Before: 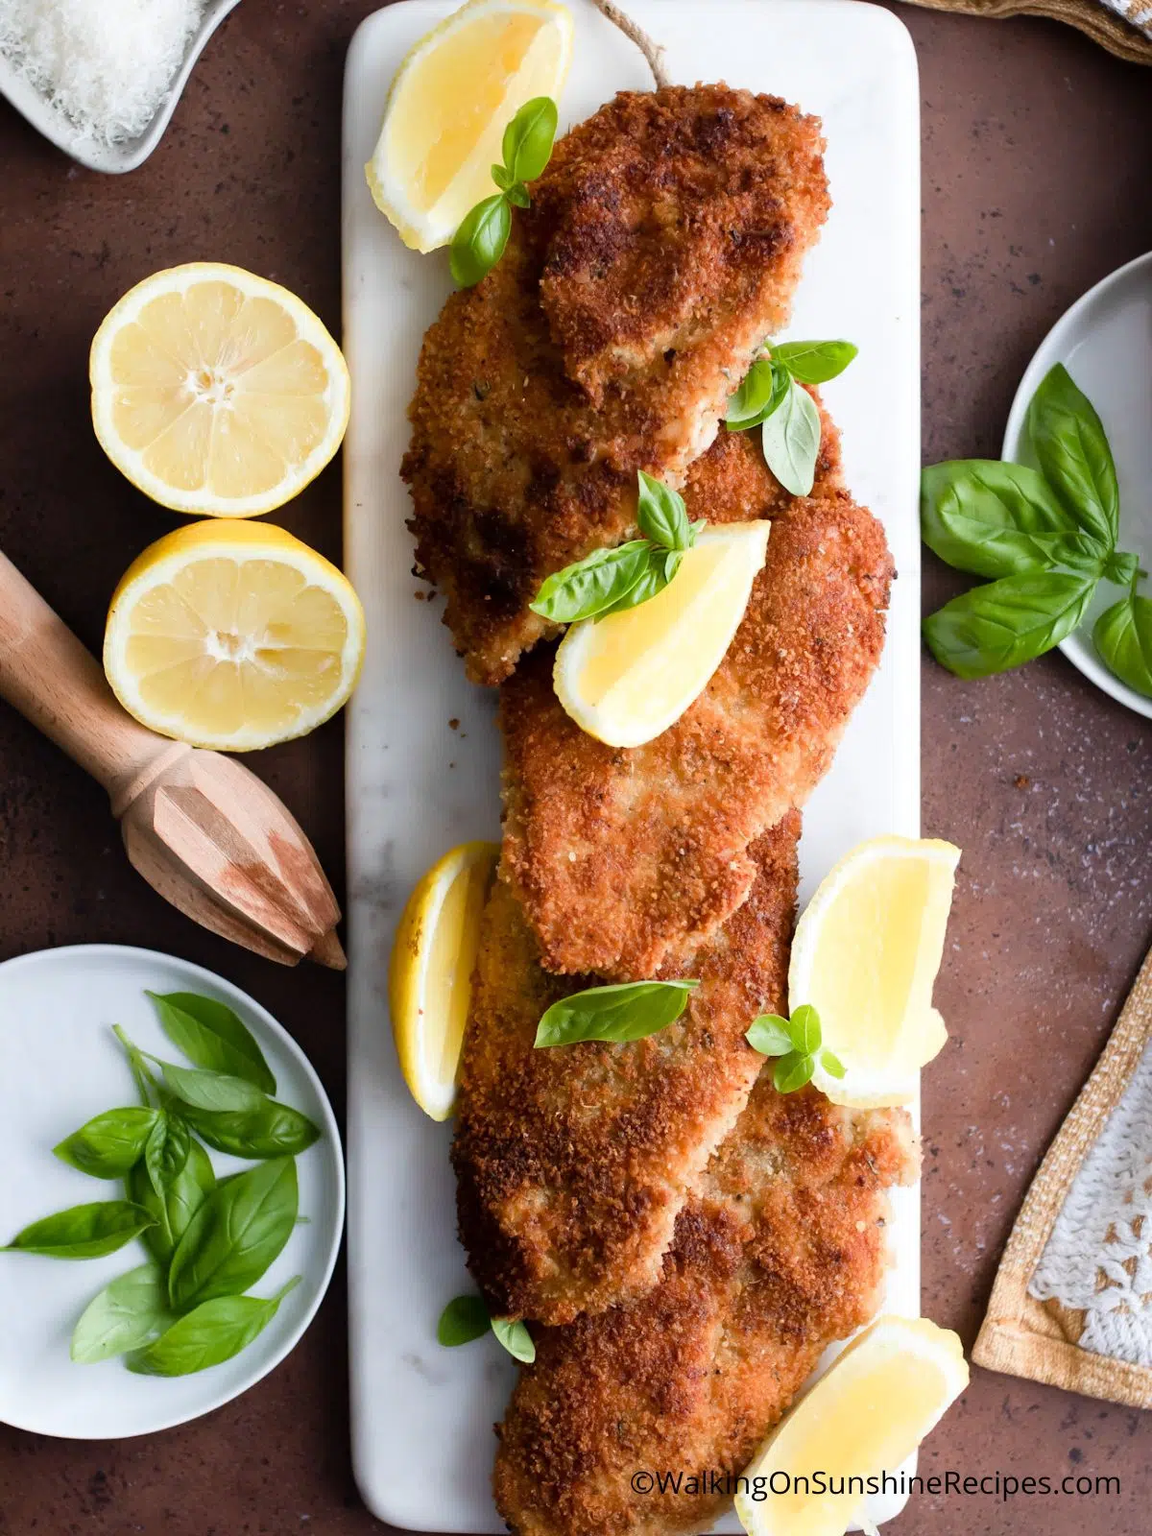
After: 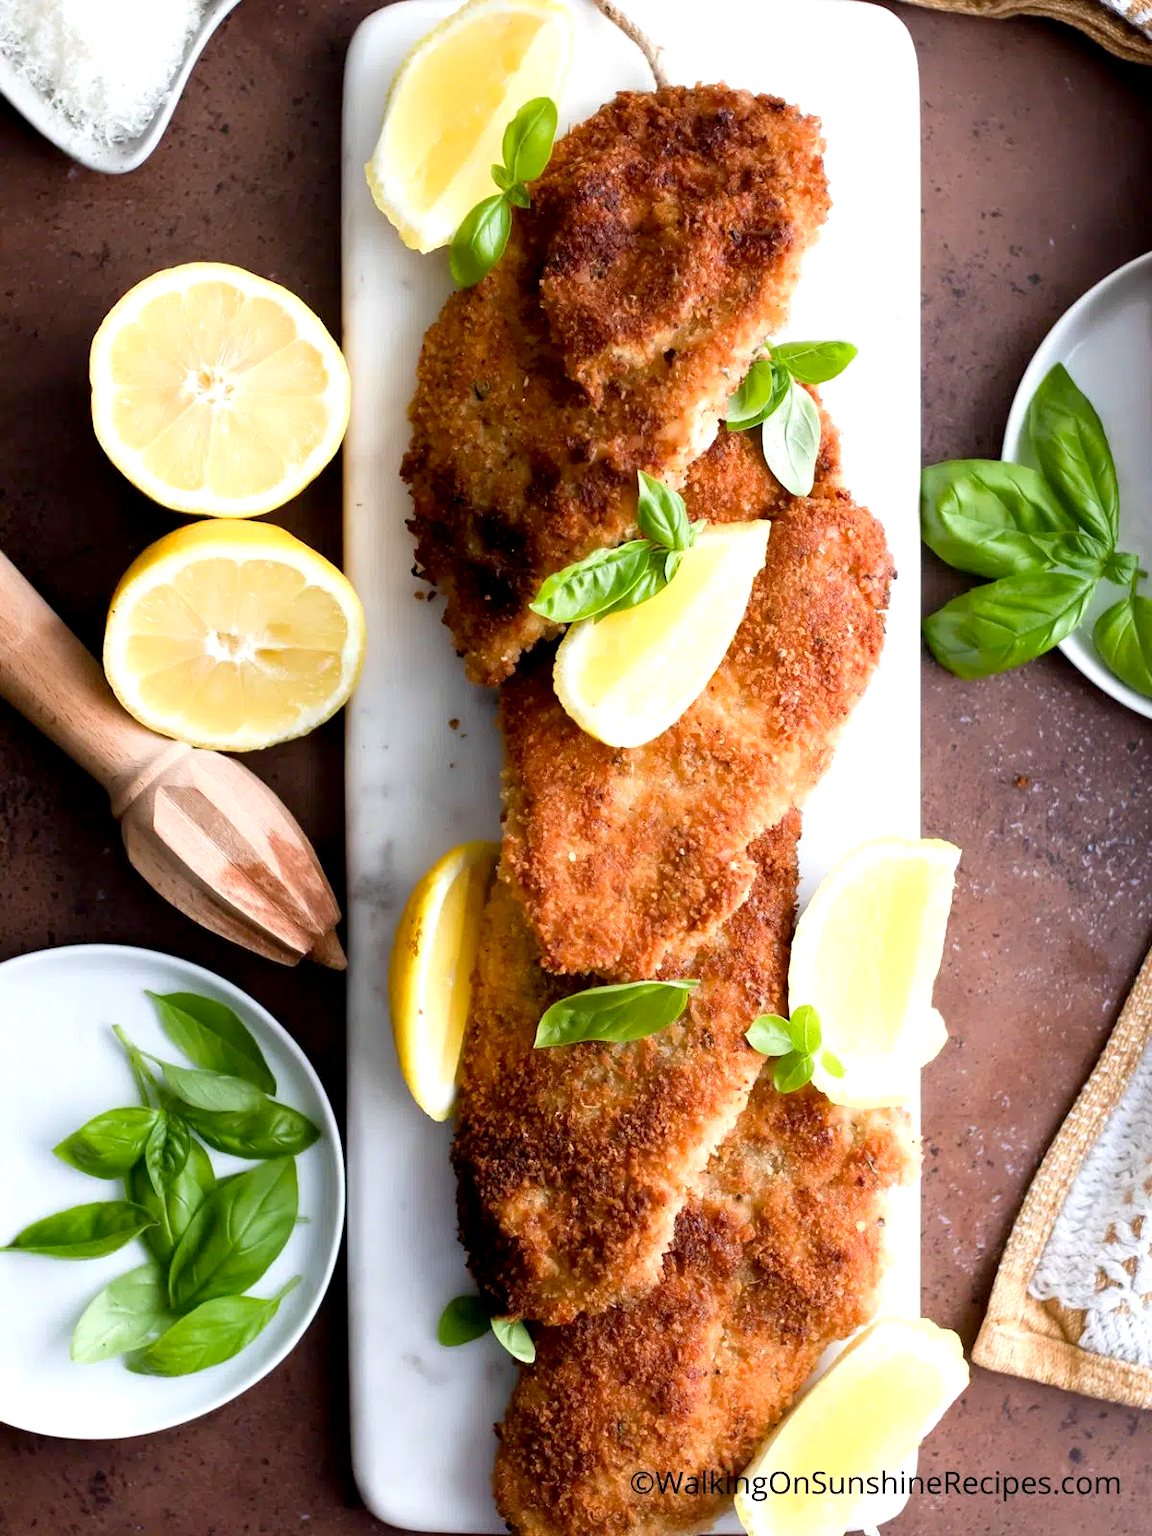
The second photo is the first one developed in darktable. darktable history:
exposure: black level correction 0.004, exposure 0.41 EV, compensate highlight preservation false
